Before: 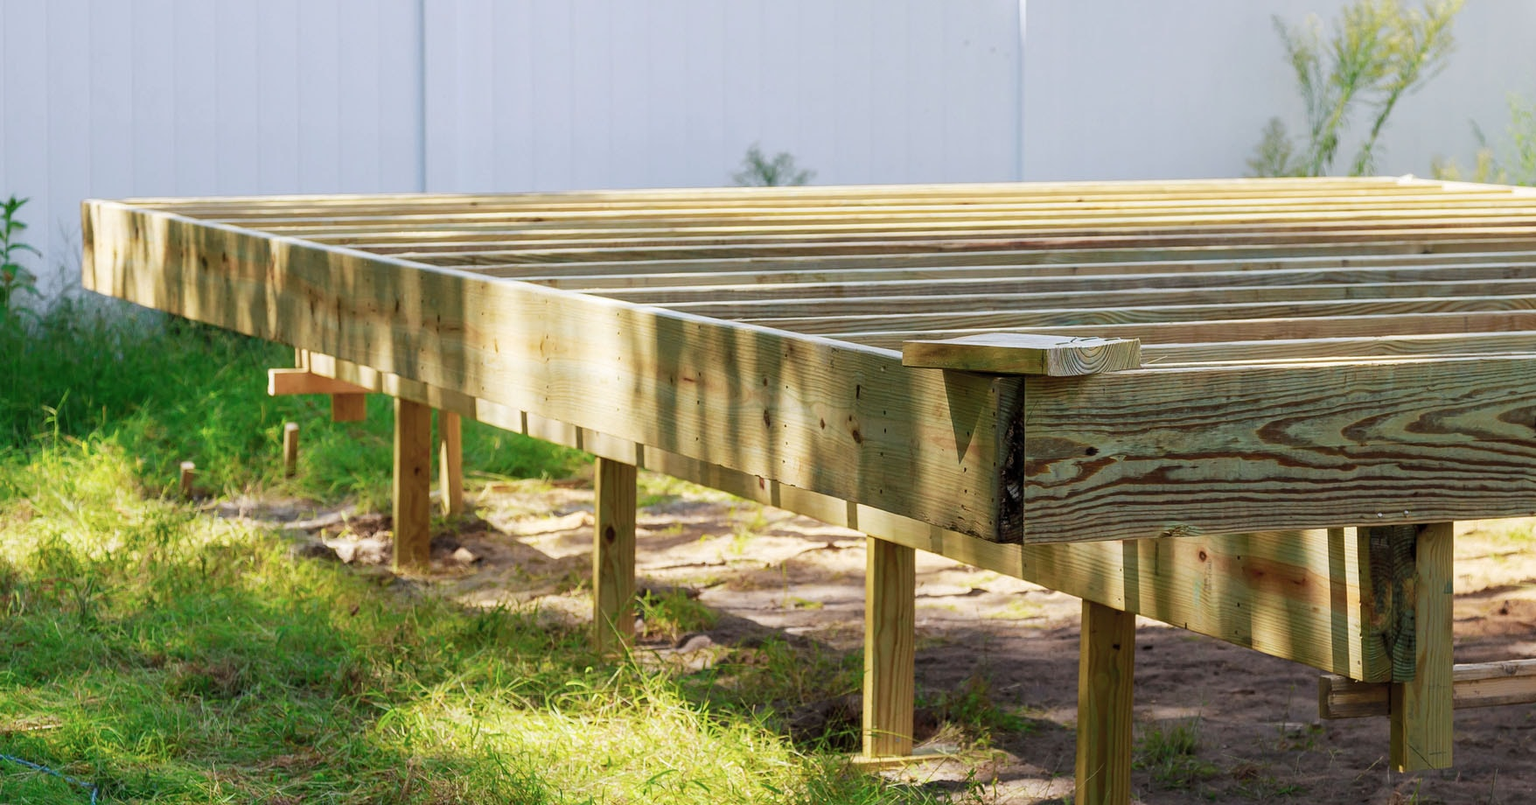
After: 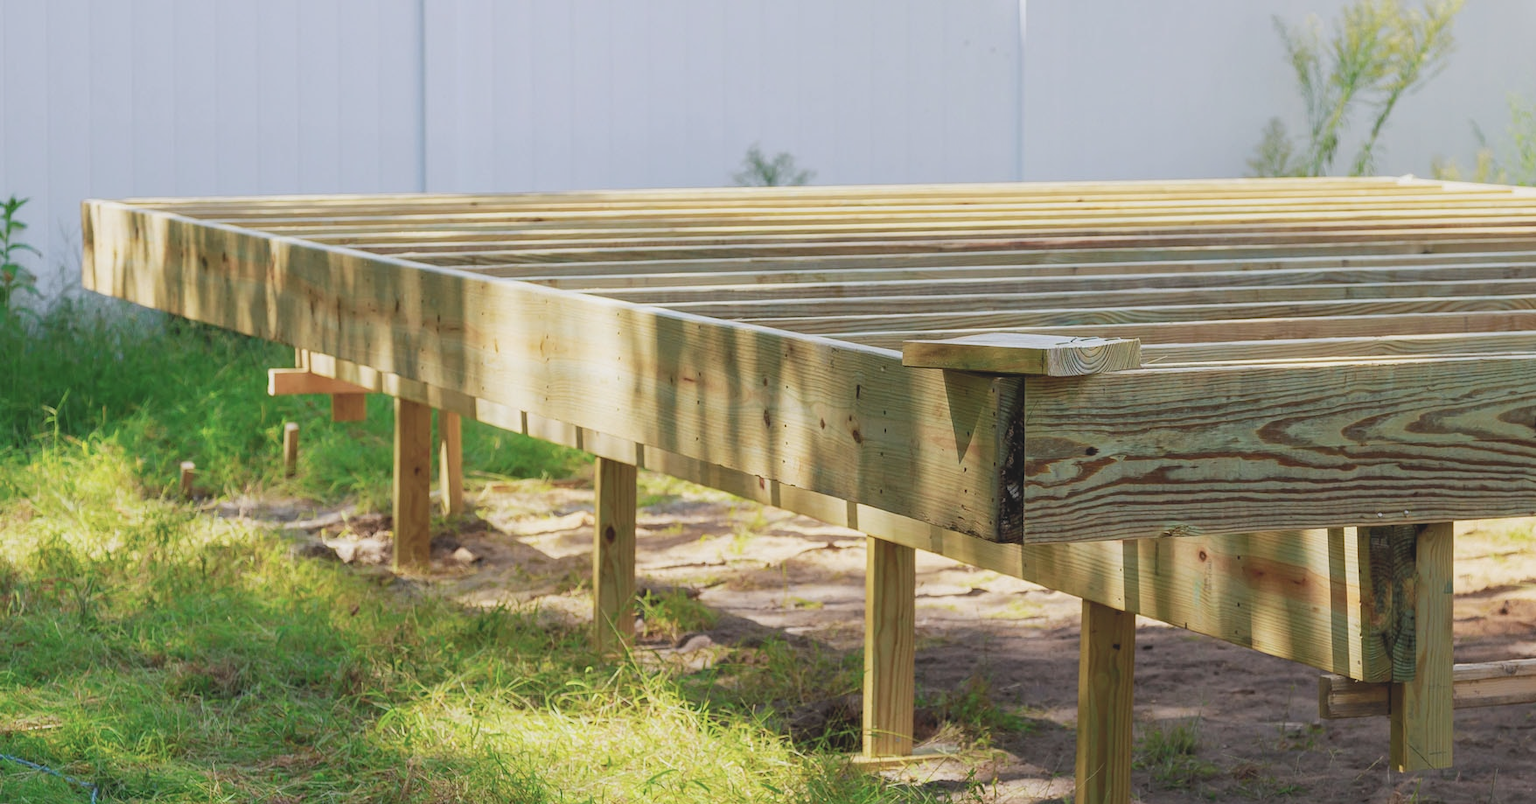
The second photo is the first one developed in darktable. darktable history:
contrast brightness saturation: contrast -0.158, brightness 0.05, saturation -0.13
